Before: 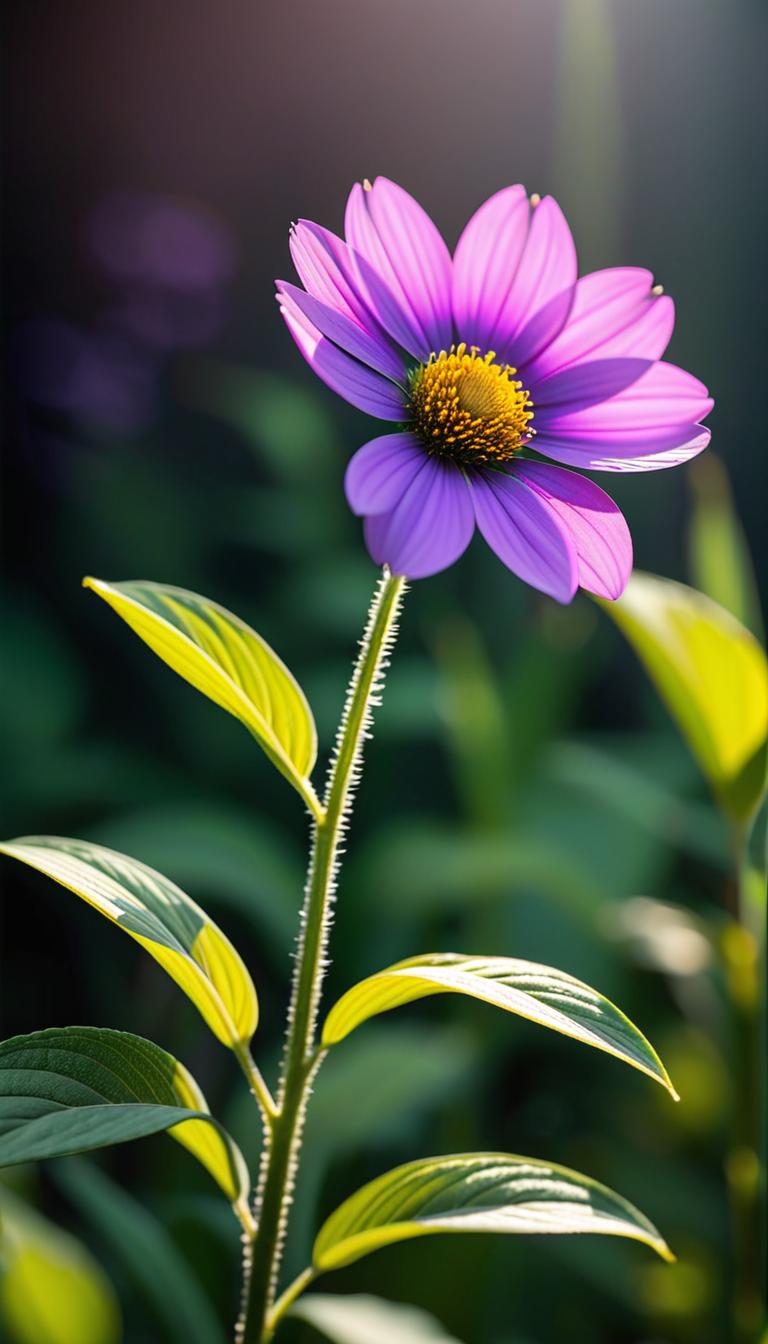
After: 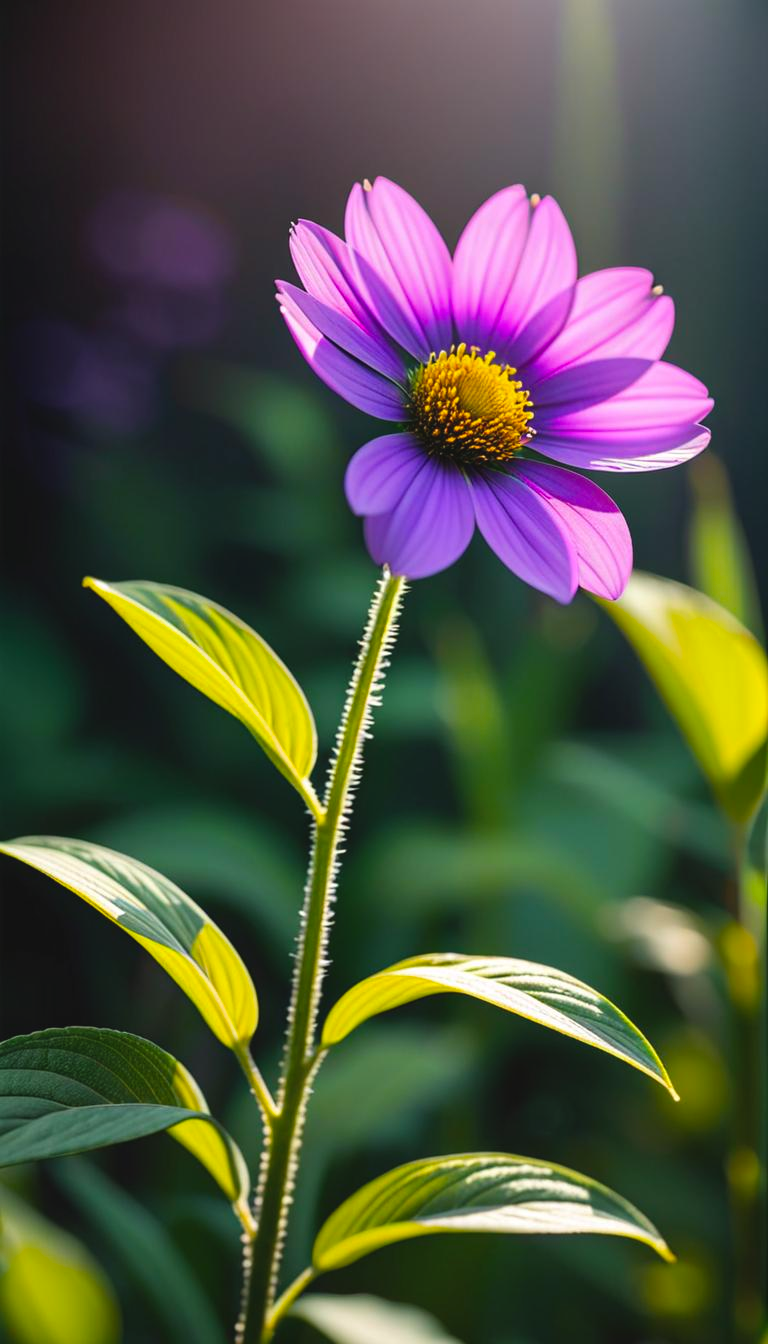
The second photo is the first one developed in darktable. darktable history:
contrast brightness saturation: saturation -0.062
color balance rgb: global offset › luminance 0.496%, perceptual saturation grading › global saturation 25.347%
